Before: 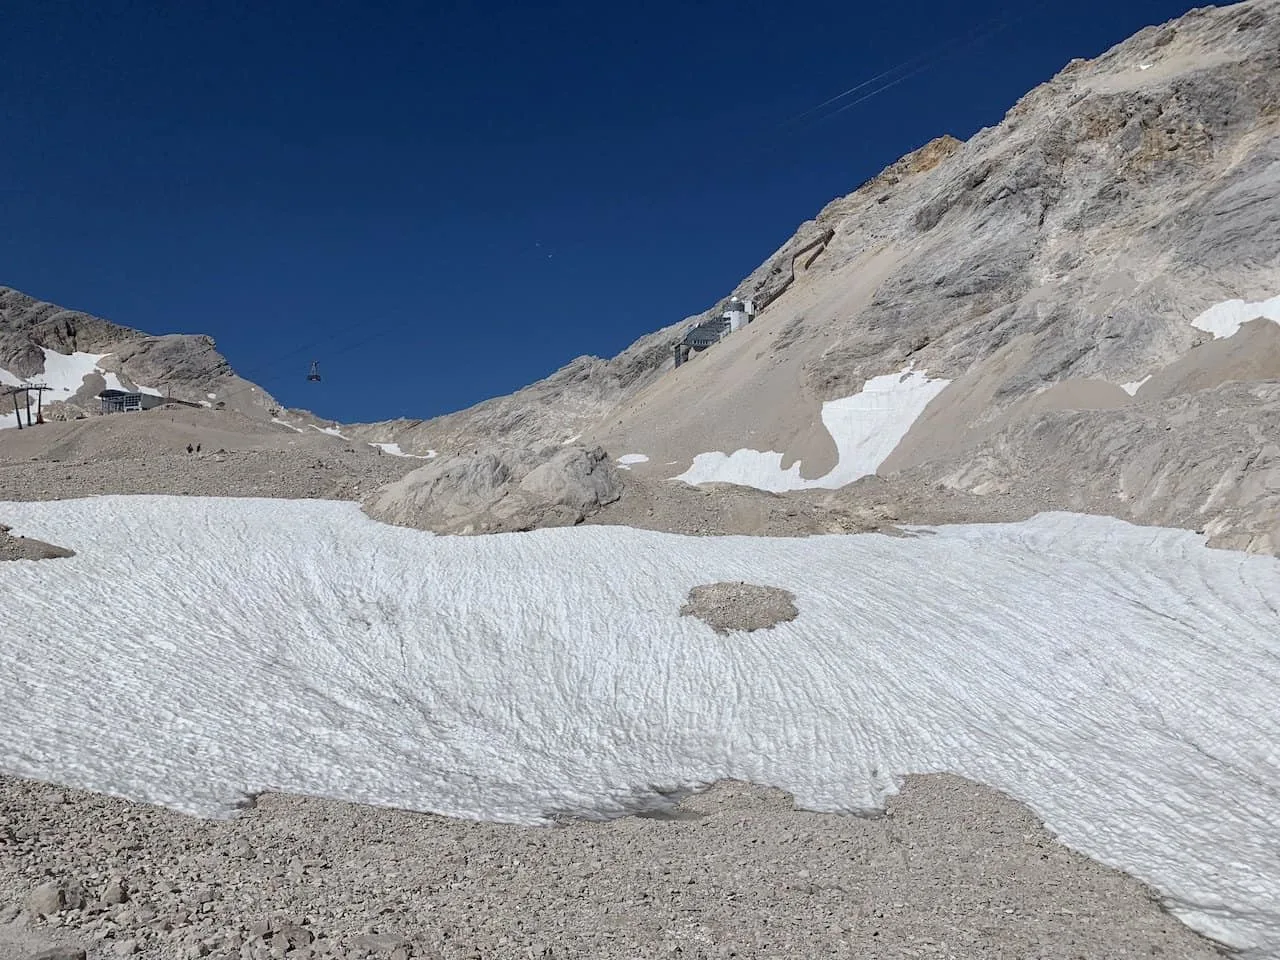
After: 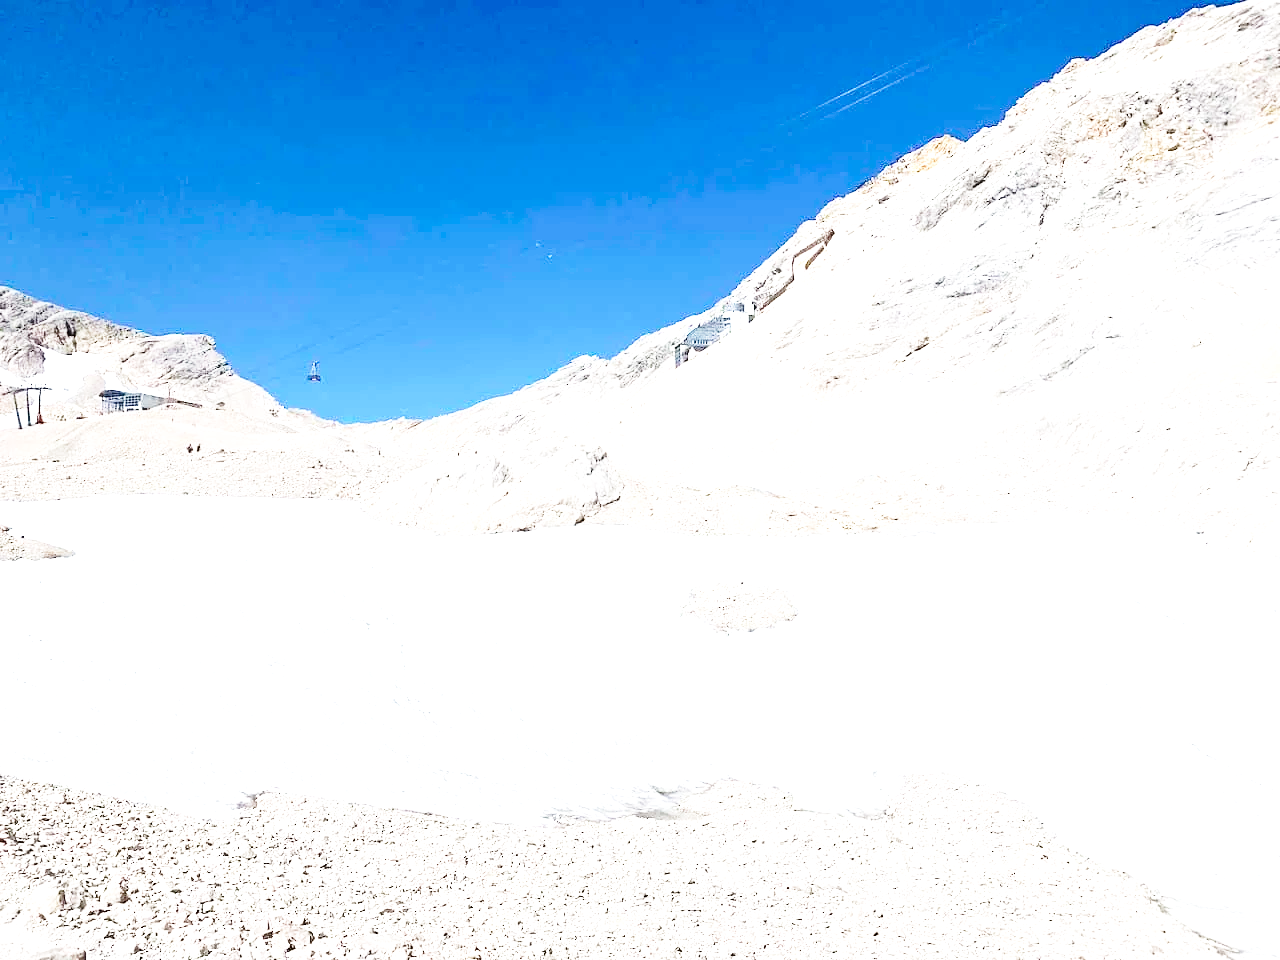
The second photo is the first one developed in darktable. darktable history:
exposure: exposure 2 EV, compensate highlight preservation false
base curve: curves: ch0 [(0, 0) (0.028, 0.03) (0.121, 0.232) (0.46, 0.748) (0.859, 0.968) (1, 1)], preserve colors none
